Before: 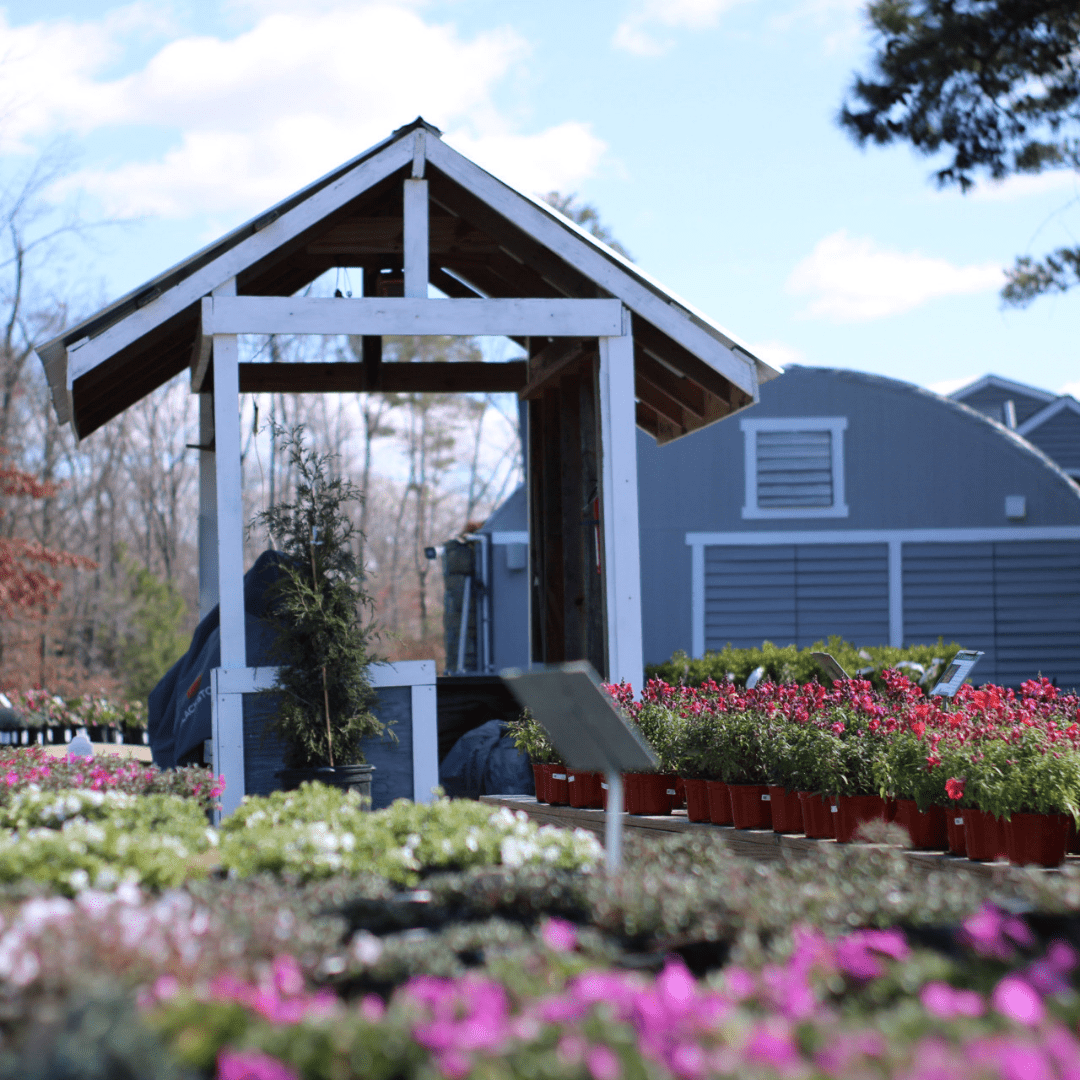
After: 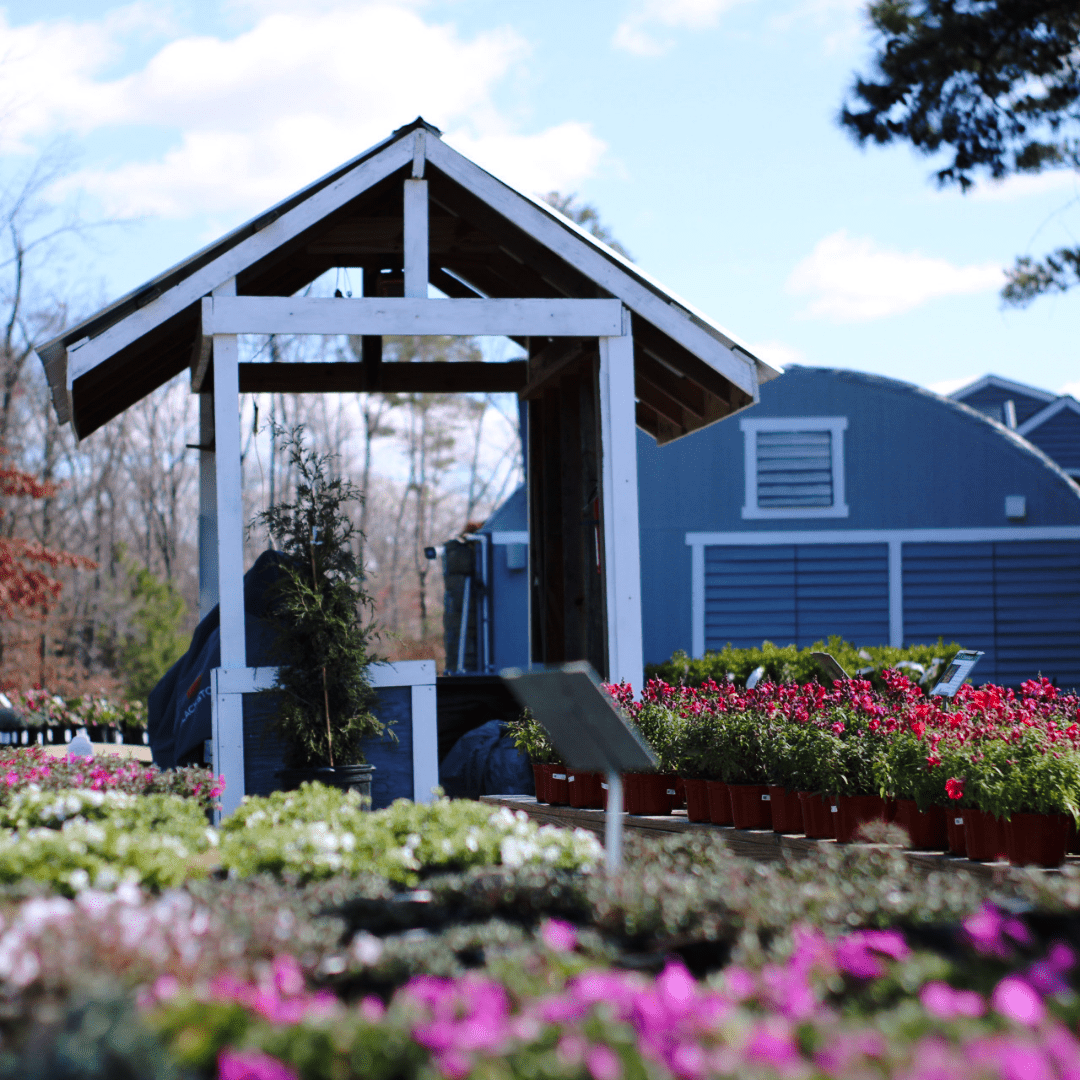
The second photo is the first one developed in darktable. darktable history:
base curve: curves: ch0 [(0, 0) (0.073, 0.04) (0.157, 0.139) (0.492, 0.492) (0.758, 0.758) (1, 1)], exposure shift 0.01, preserve colors none
